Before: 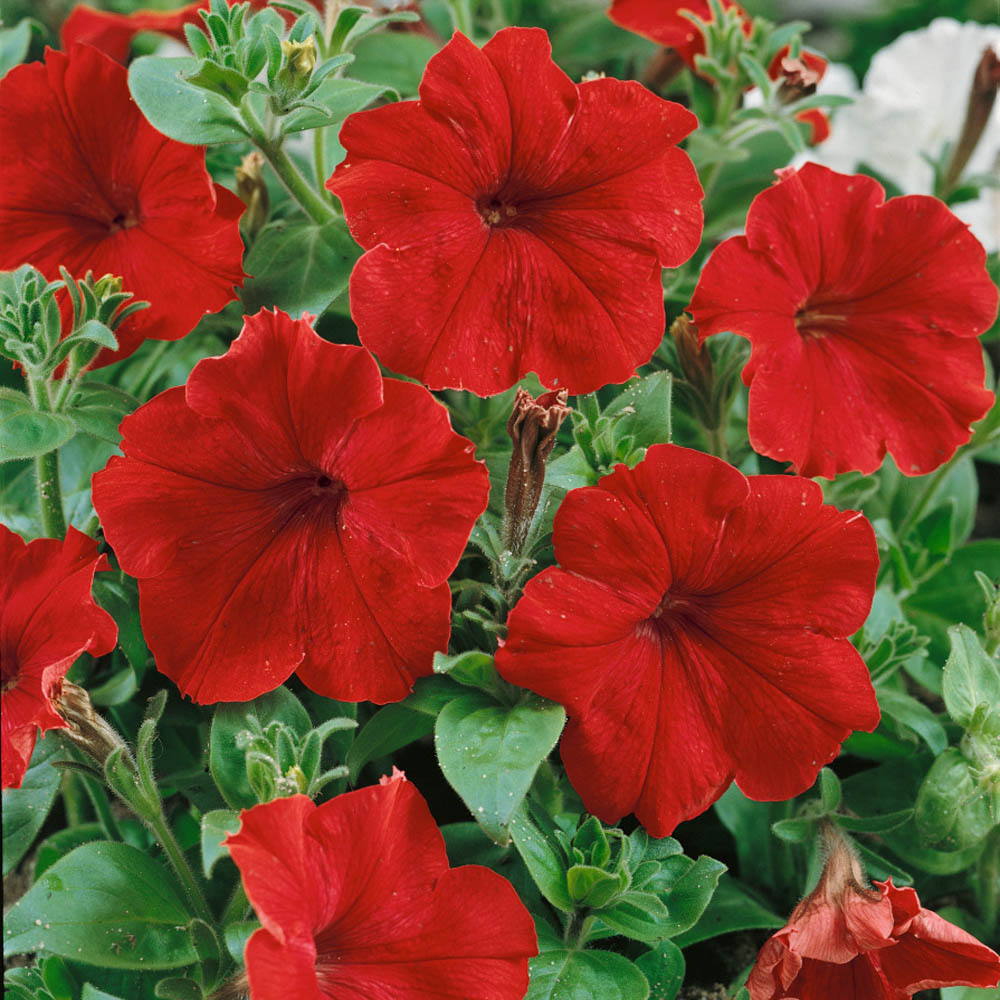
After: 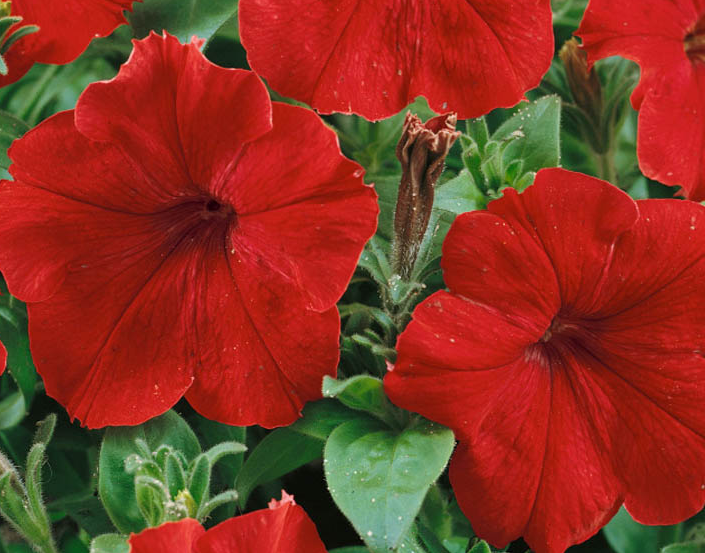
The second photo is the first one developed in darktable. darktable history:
crop: left 11.123%, top 27.61%, right 18.3%, bottom 17.034%
white balance: red 1, blue 1
